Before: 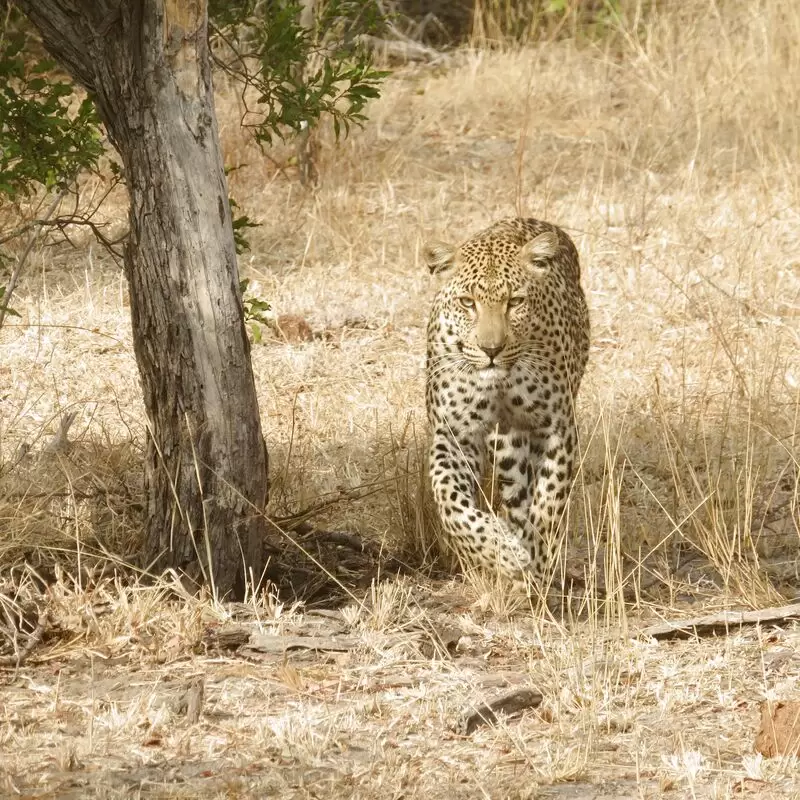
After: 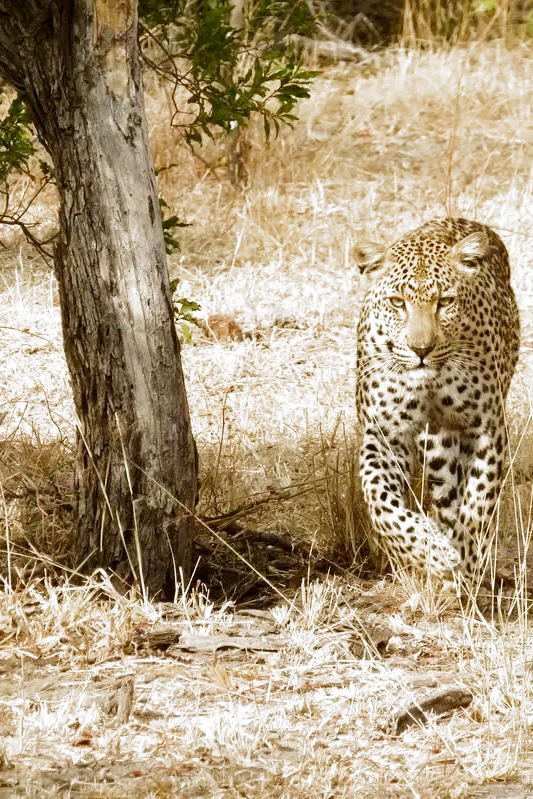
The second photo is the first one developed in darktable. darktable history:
crop and rotate: left 8.786%, right 24.548%
filmic rgb: black relative exposure -8.2 EV, white relative exposure 2.2 EV, threshold 3 EV, hardness 7.11, latitude 75%, contrast 1.325, highlights saturation mix -2%, shadows ↔ highlights balance 30%, preserve chrominance no, color science v5 (2021), contrast in shadows safe, contrast in highlights safe, enable highlight reconstruction true
